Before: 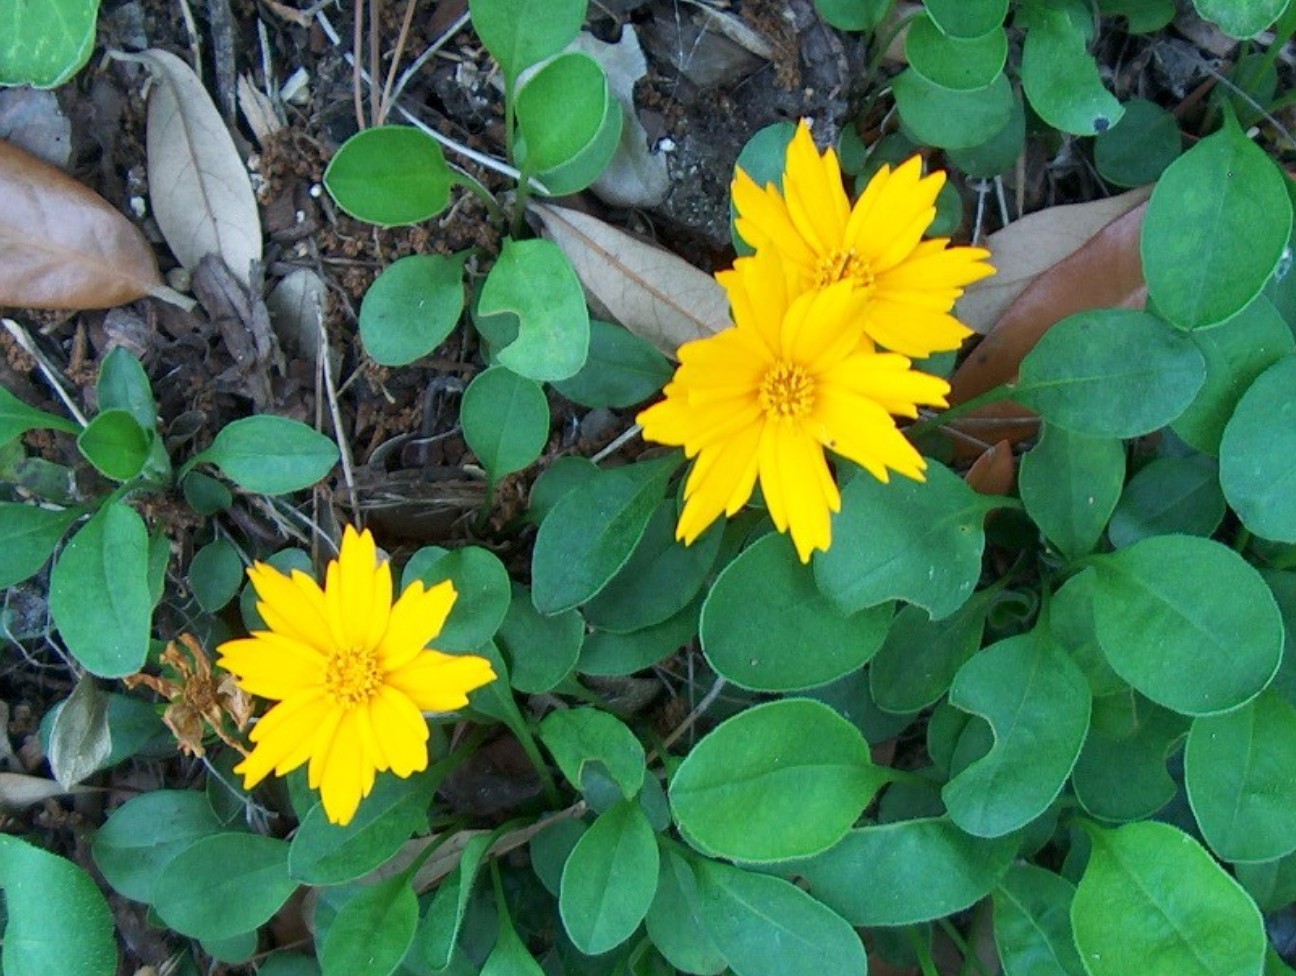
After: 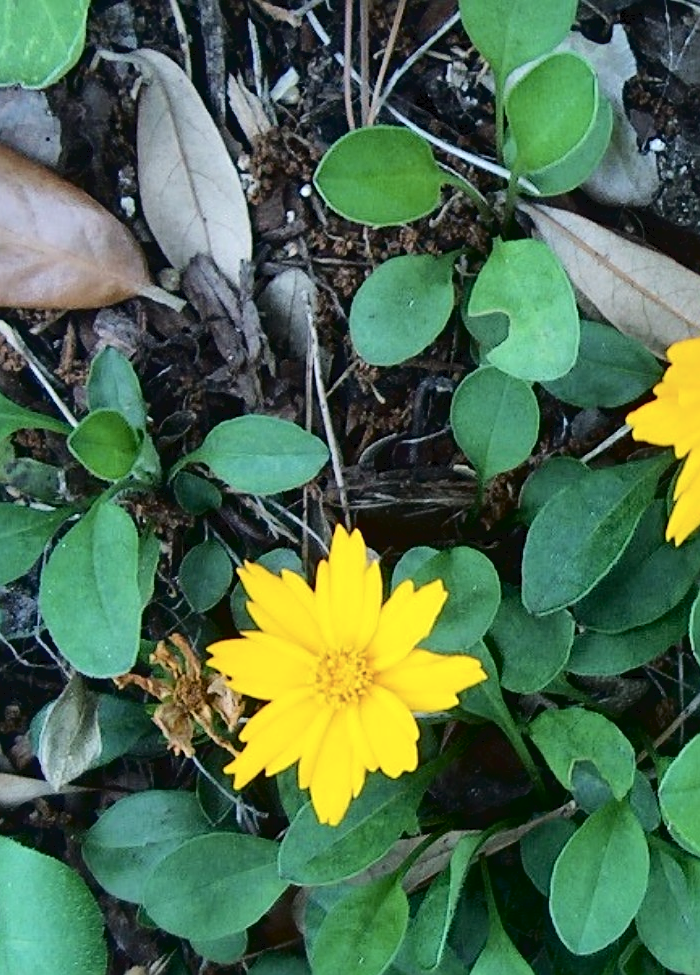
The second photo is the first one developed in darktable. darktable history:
tone curve: curves: ch0 [(0, 0) (0.003, 0.048) (0.011, 0.048) (0.025, 0.048) (0.044, 0.049) (0.069, 0.048) (0.1, 0.052) (0.136, 0.071) (0.177, 0.109) (0.224, 0.157) (0.277, 0.233) (0.335, 0.32) (0.399, 0.404) (0.468, 0.496) (0.543, 0.582) (0.623, 0.653) (0.709, 0.738) (0.801, 0.811) (0.898, 0.895) (1, 1)], color space Lab, independent channels, preserve colors none
contrast brightness saturation: contrast 0.092, saturation 0.269
local contrast: mode bilateral grid, contrast 20, coarseness 51, detail 119%, midtone range 0.2
crop: left 0.805%, right 45.152%, bottom 0.09%
sharpen: on, module defaults
color balance rgb: perceptual saturation grading › global saturation 19.565%, global vibrance 14.982%
color correction: highlights b* 0.053, saturation 0.596
